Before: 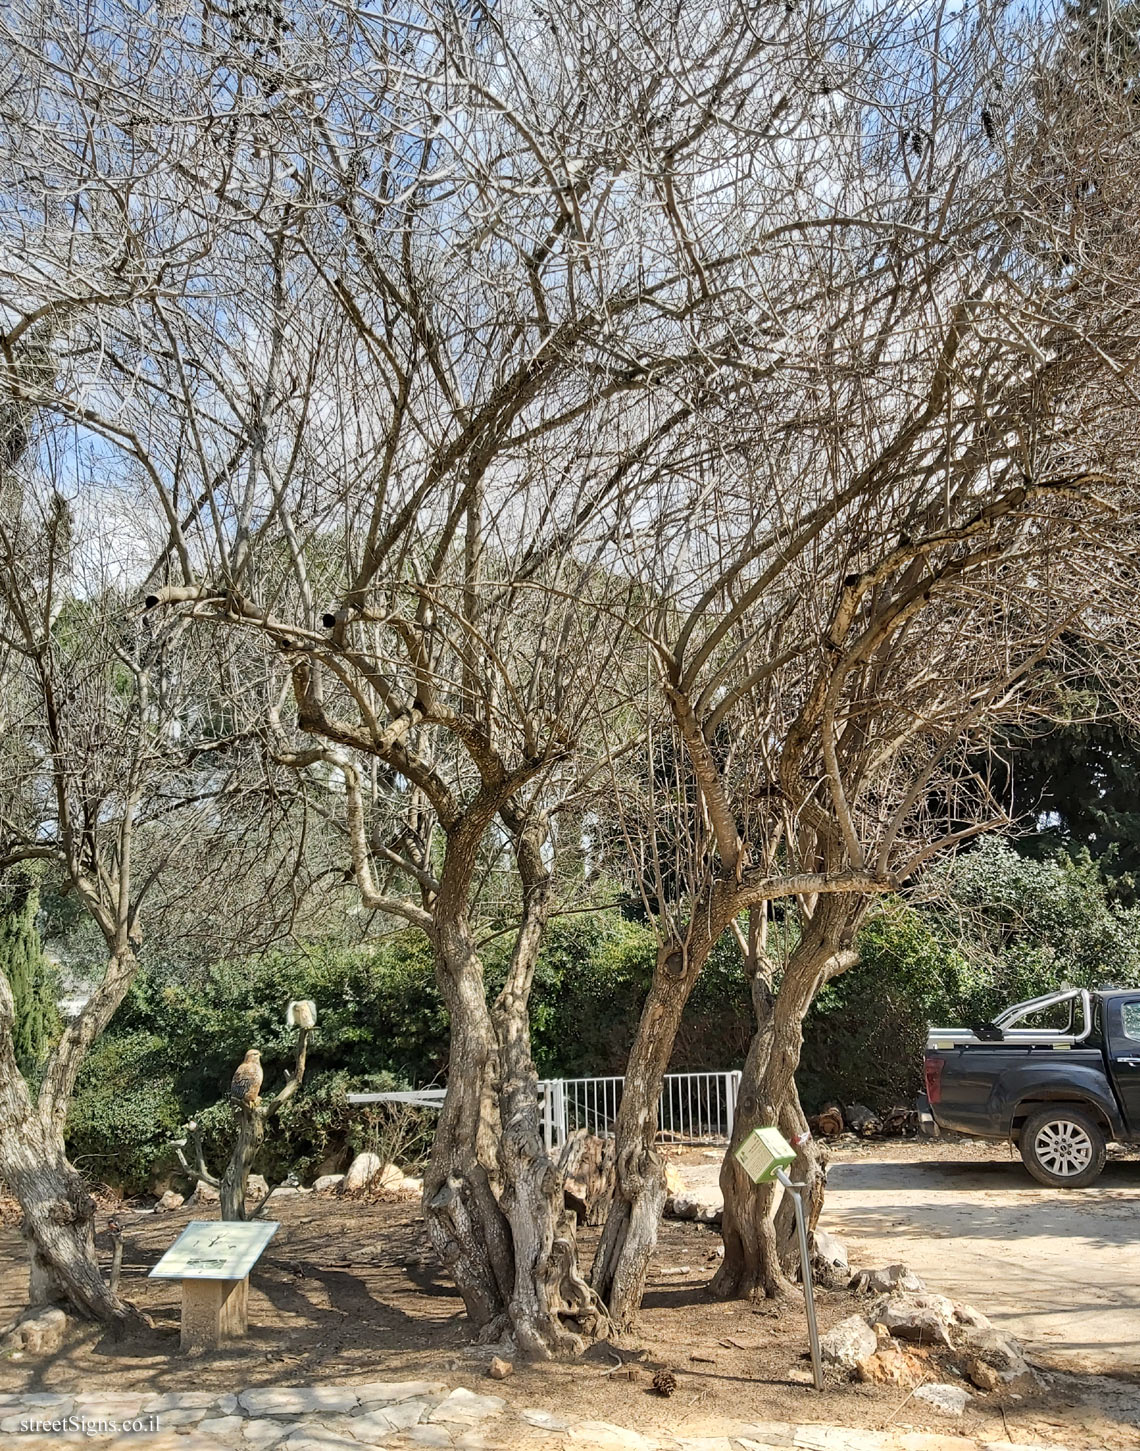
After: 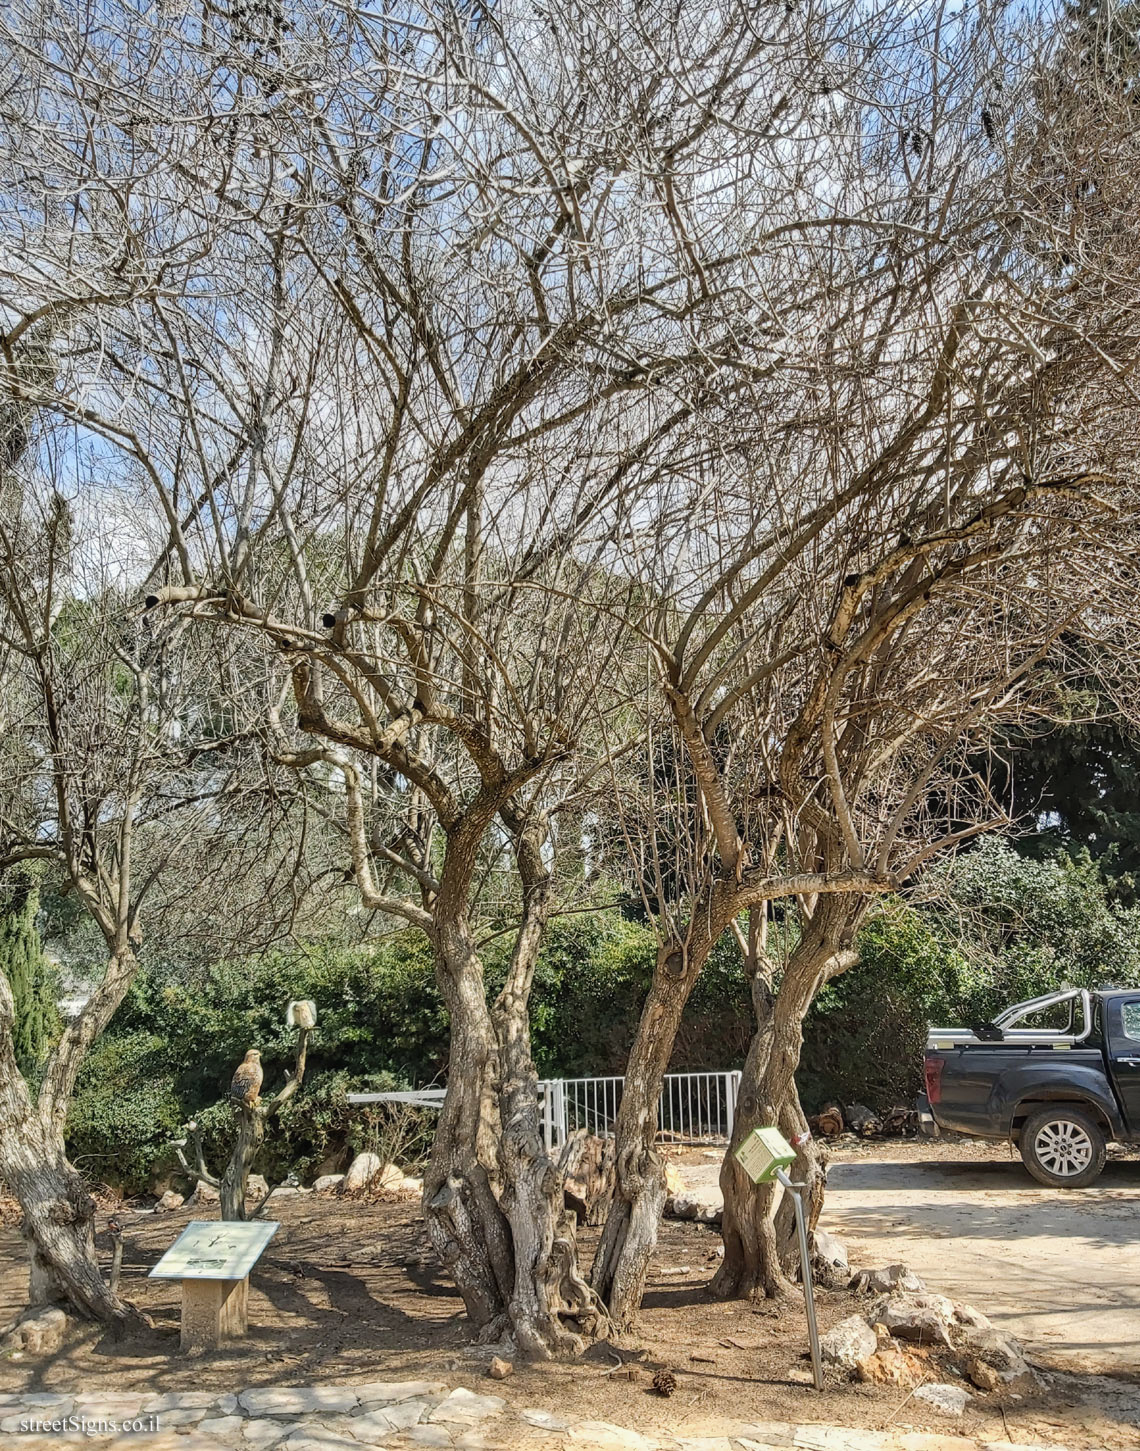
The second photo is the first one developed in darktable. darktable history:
local contrast: detail 109%
